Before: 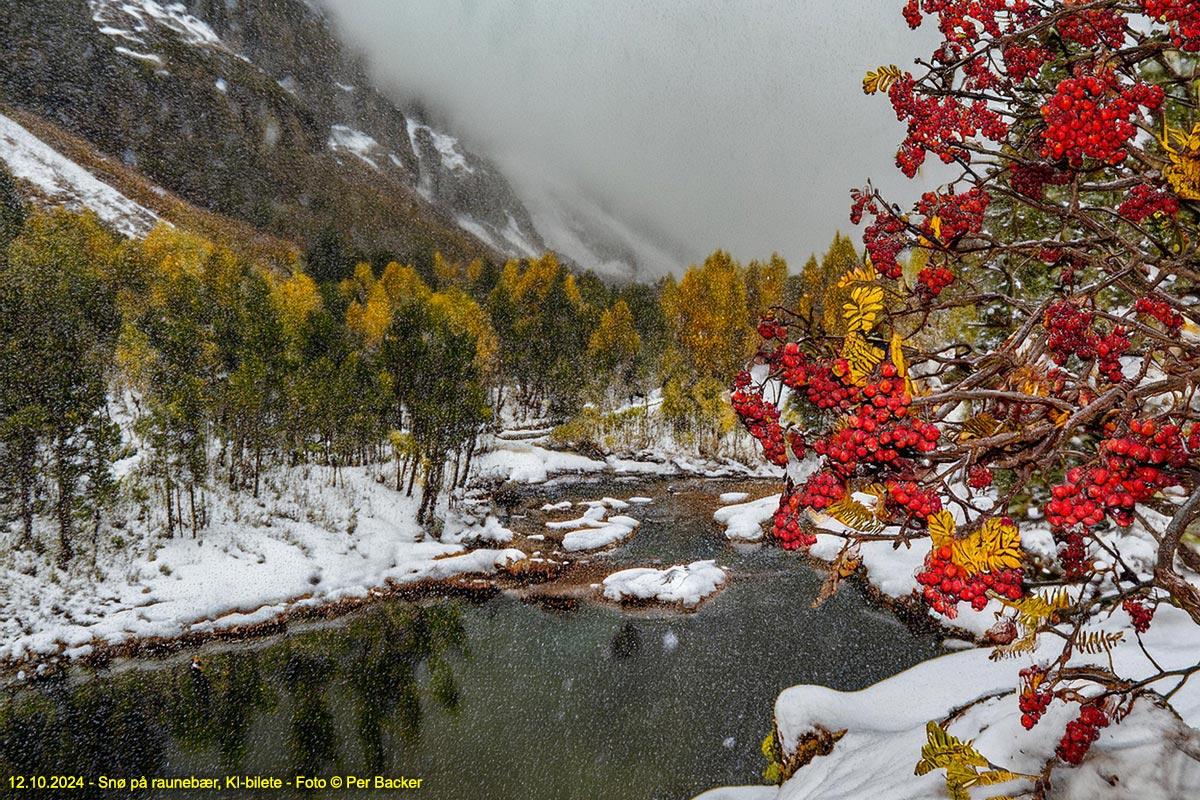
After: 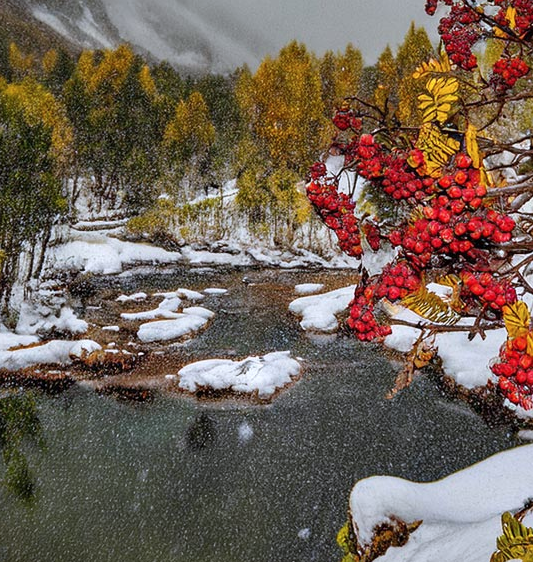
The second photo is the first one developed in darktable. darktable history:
color correction: highlights a* -0.137, highlights b* -5.91, shadows a* -0.137, shadows b* -0.137
crop: left 35.432%, top 26.233%, right 20.145%, bottom 3.432%
